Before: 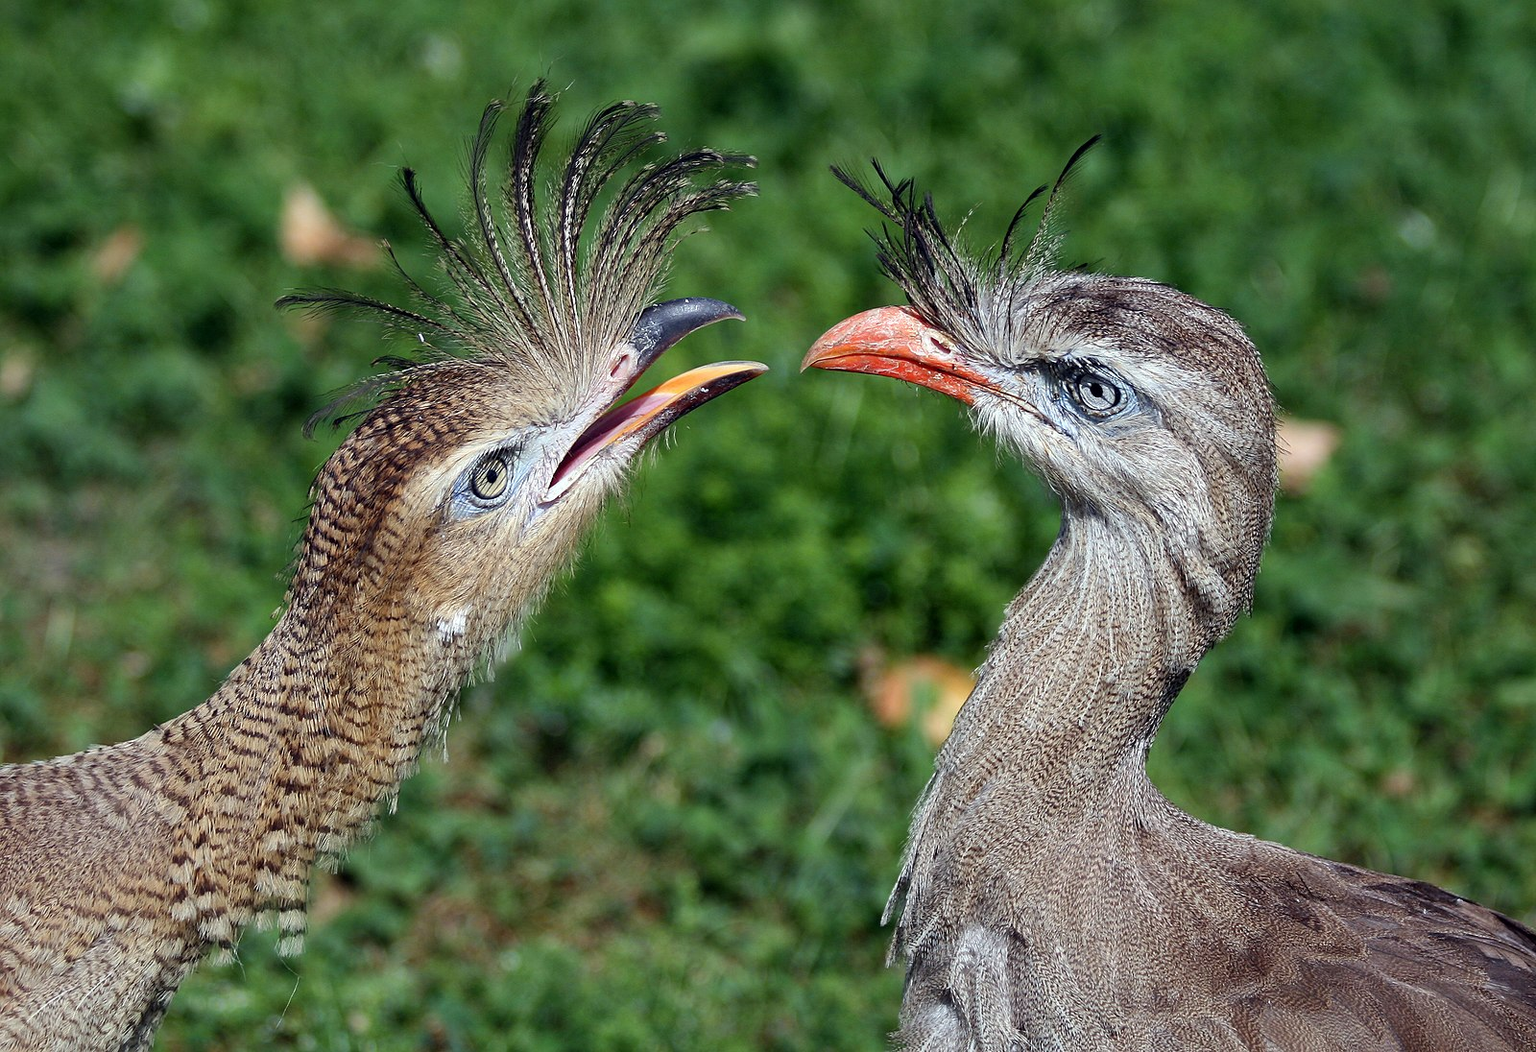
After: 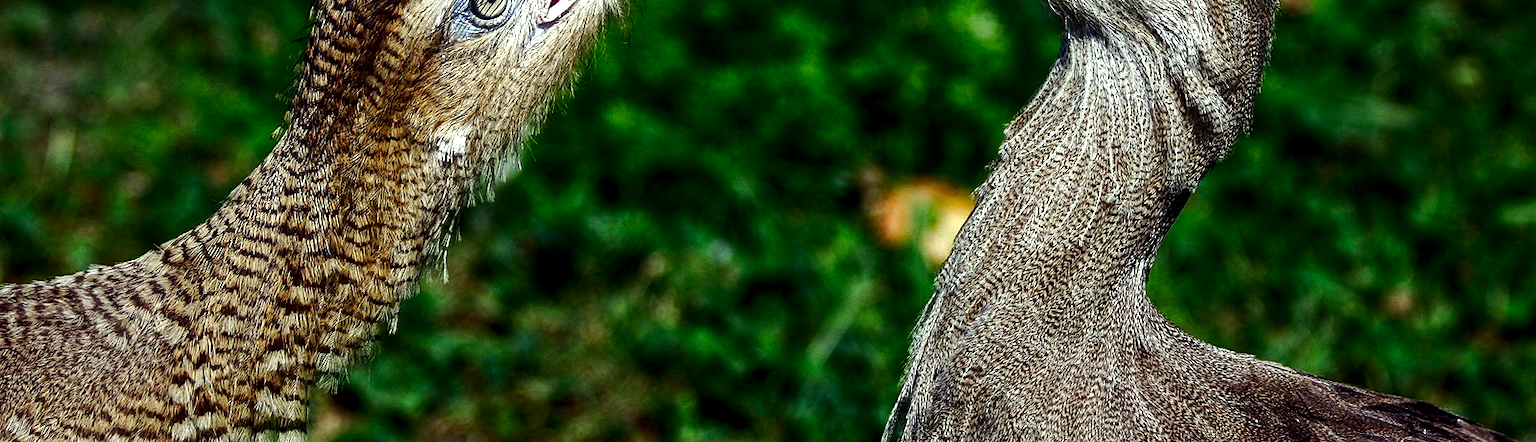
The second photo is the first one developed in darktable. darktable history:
exposure: black level correction 0, exposure 0.5 EV, compensate exposure bias true, compensate highlight preservation false
crop: top 45.668%, bottom 12.179%
contrast brightness saturation: brightness -0.535
local contrast: detail 130%
color correction: highlights a* -4.26, highlights b* 7.3
tone curve: curves: ch0 [(0, 0) (0.071, 0.047) (0.266, 0.26) (0.483, 0.554) (0.753, 0.811) (1, 0.983)]; ch1 [(0, 0) (0.346, 0.307) (0.408, 0.387) (0.463, 0.465) (0.482, 0.493) (0.502, 0.5) (0.517, 0.502) (0.55, 0.548) (0.597, 0.61) (0.651, 0.698) (1, 1)]; ch2 [(0, 0) (0.346, 0.34) (0.434, 0.46) (0.485, 0.494) (0.5, 0.494) (0.517, 0.506) (0.526, 0.545) (0.583, 0.61) (0.625, 0.659) (1, 1)], preserve colors none
